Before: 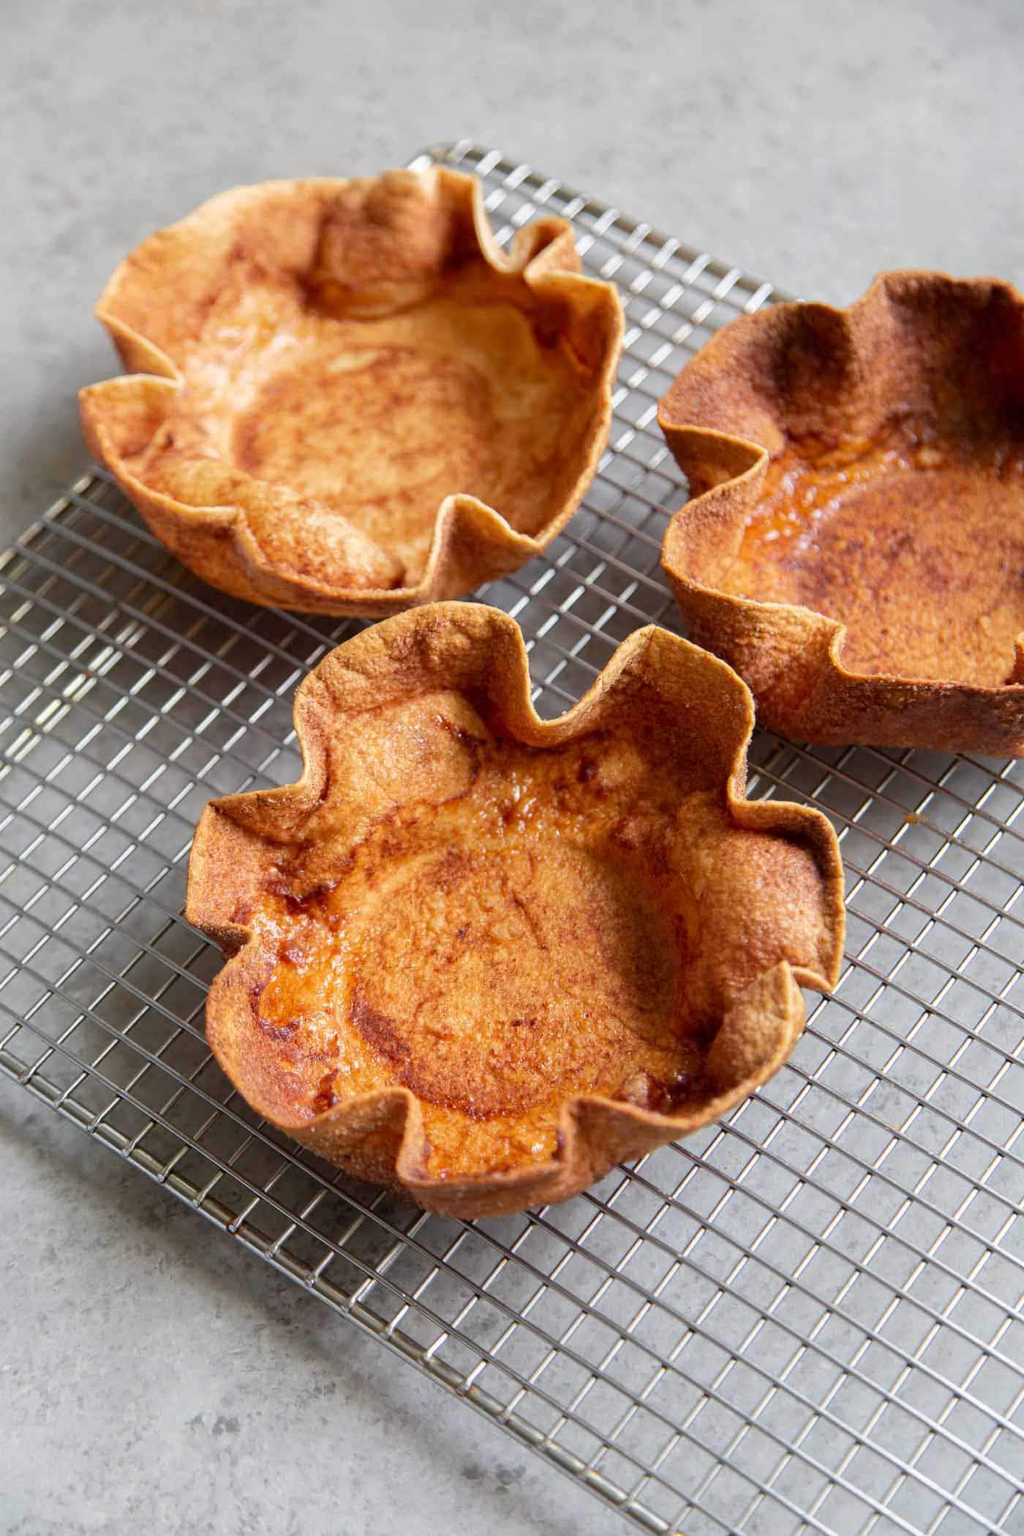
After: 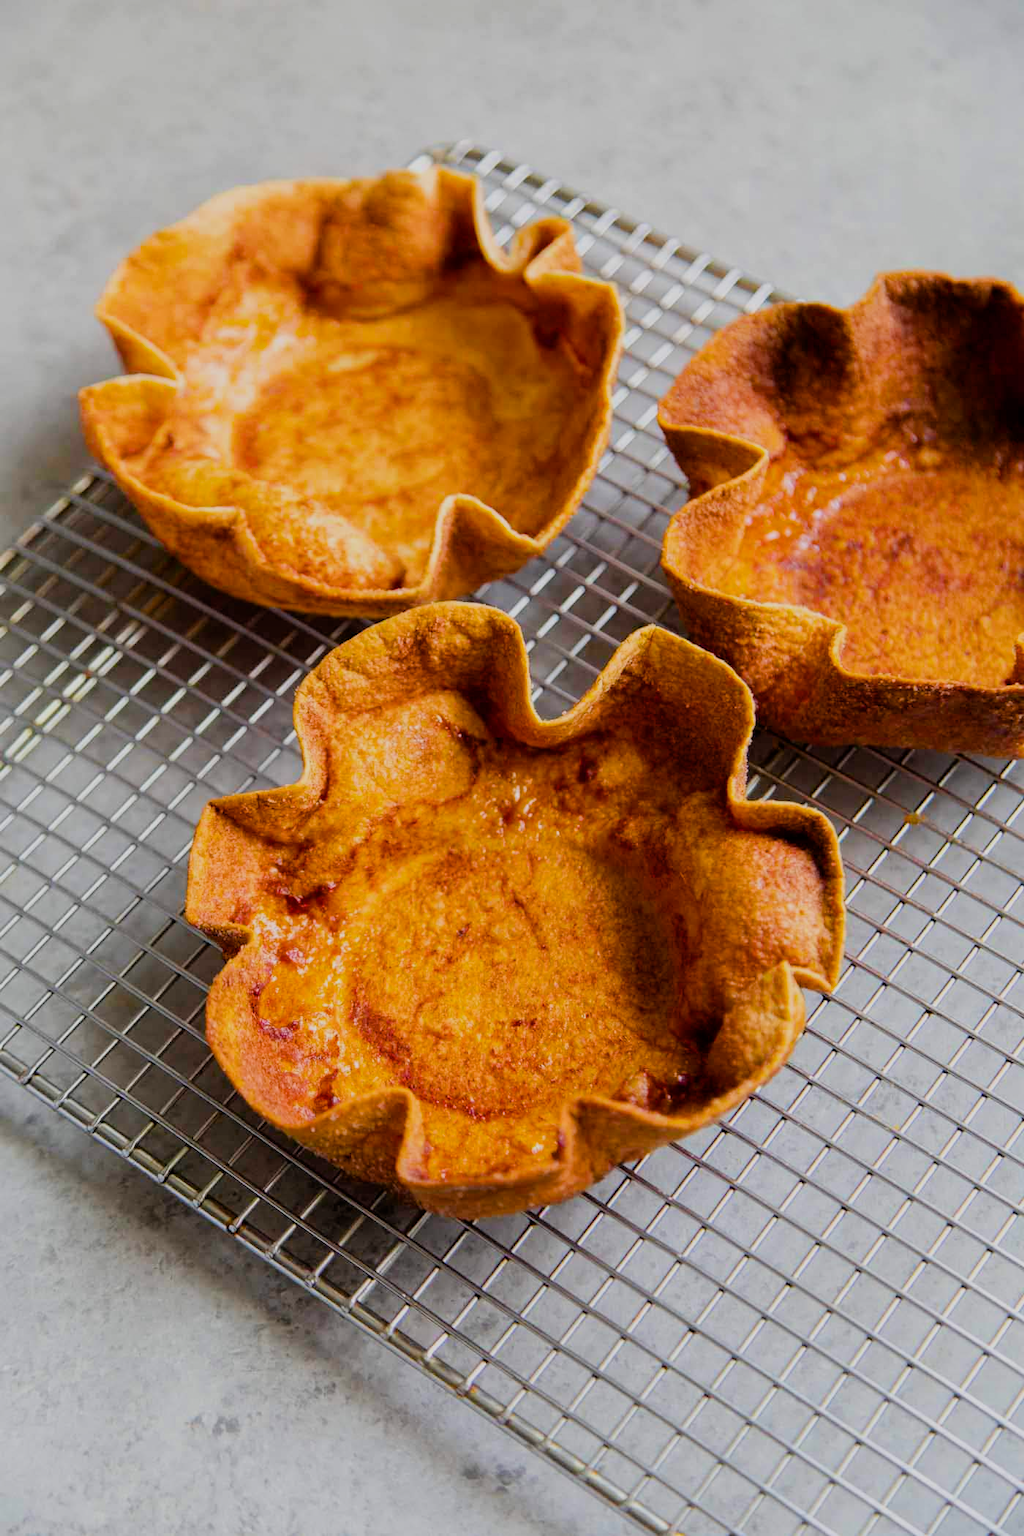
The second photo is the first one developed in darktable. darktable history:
color balance rgb: linear chroma grading › global chroma 15%, perceptual saturation grading › global saturation 30%
filmic rgb: black relative exposure -7.65 EV, white relative exposure 4.56 EV, hardness 3.61, contrast 1.05
